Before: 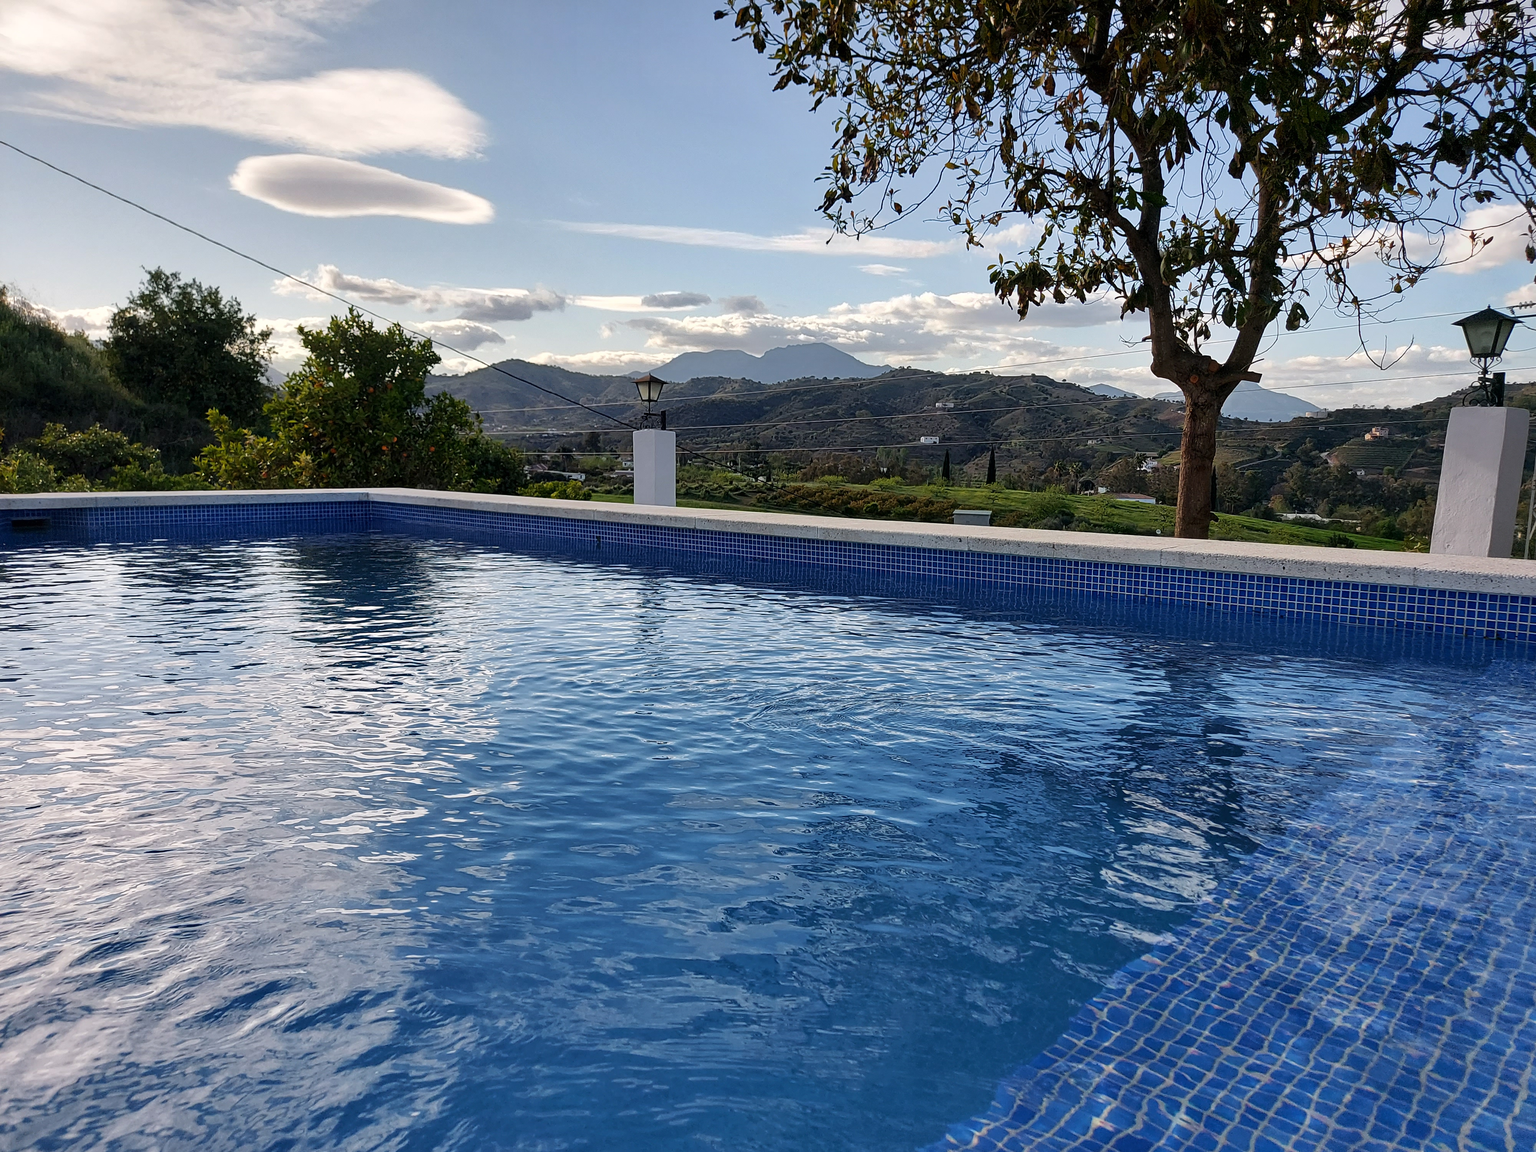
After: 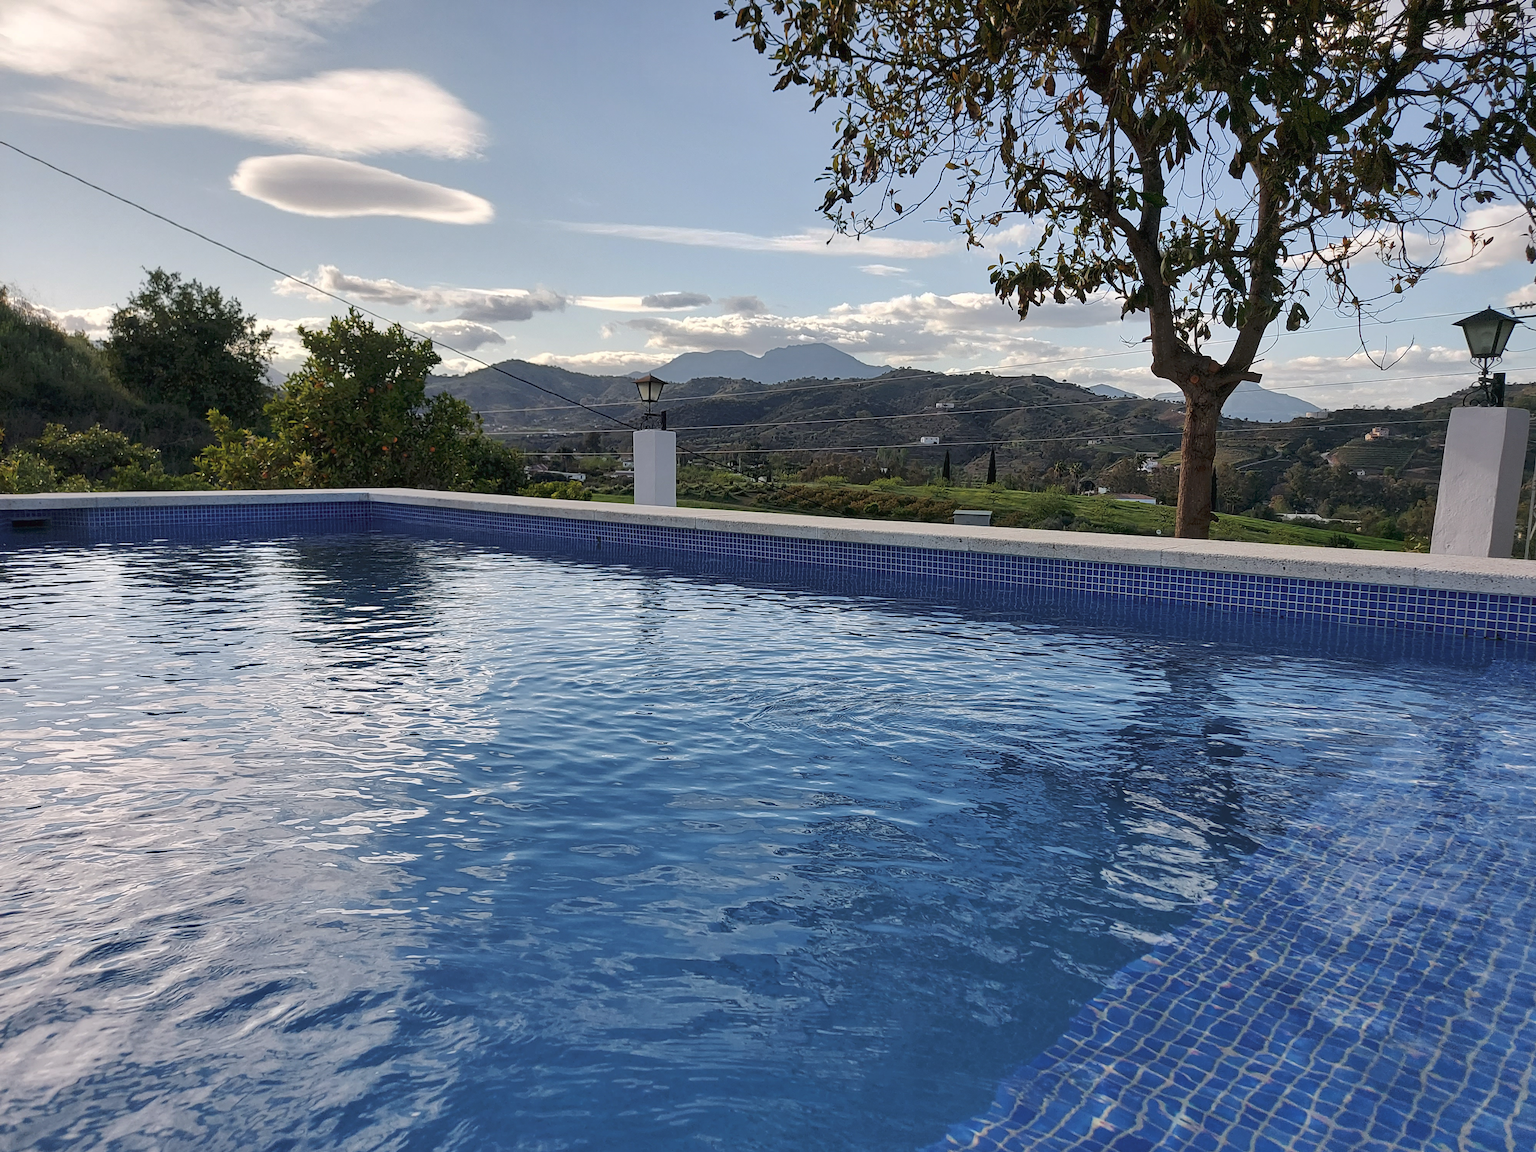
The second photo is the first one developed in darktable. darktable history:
contrast brightness saturation: contrast 0.01, saturation -0.05
tone curve: curves: ch0 [(0, 0) (0.003, 0.023) (0.011, 0.033) (0.025, 0.057) (0.044, 0.099) (0.069, 0.132) (0.1, 0.155) (0.136, 0.179) (0.177, 0.213) (0.224, 0.255) (0.277, 0.299) (0.335, 0.347) (0.399, 0.407) (0.468, 0.473) (0.543, 0.546) (0.623, 0.619) (0.709, 0.698) (0.801, 0.775) (0.898, 0.871) (1, 1)], preserve colors none
